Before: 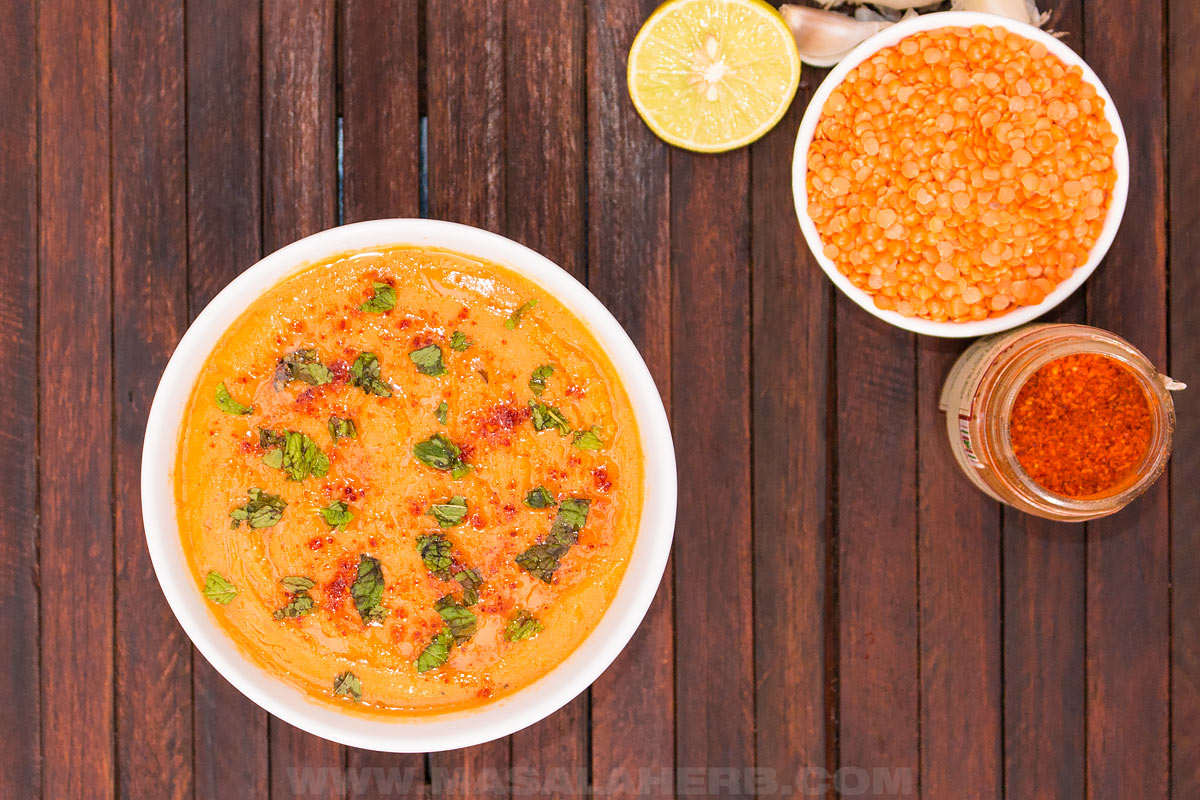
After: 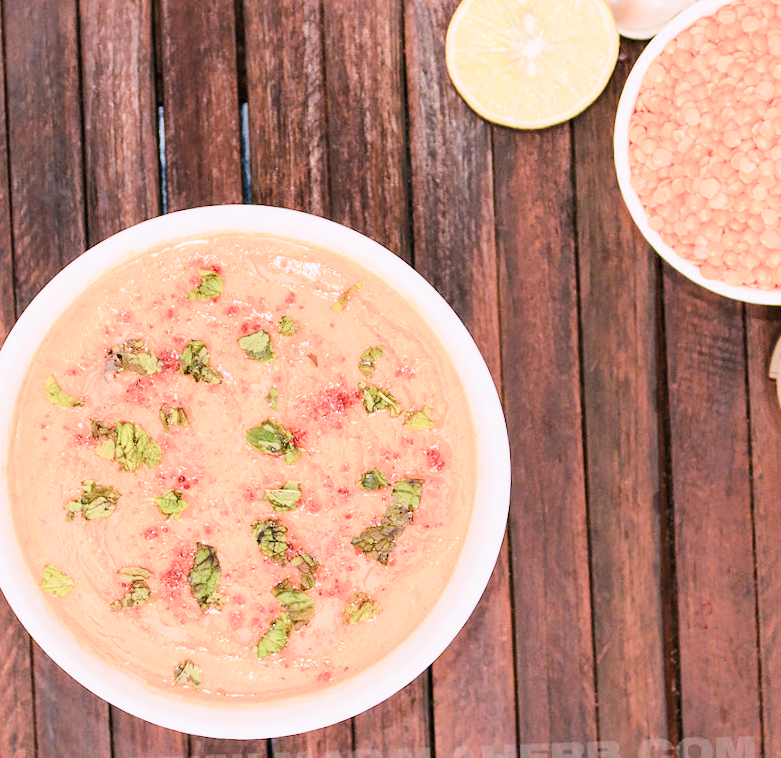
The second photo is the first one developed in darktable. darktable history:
rotate and perspective: rotation -2°, crop left 0.022, crop right 0.978, crop top 0.049, crop bottom 0.951
color balance rgb: shadows lift › chroma 2%, shadows lift › hue 135.47°, highlights gain › chroma 2%, highlights gain › hue 291.01°, global offset › luminance 0.5%, perceptual saturation grading › global saturation -10.8%, perceptual saturation grading › highlights -26.83%, perceptual saturation grading › shadows 21.25%, perceptual brilliance grading › highlights 17.77%, perceptual brilliance grading › mid-tones 31.71%, perceptual brilliance grading › shadows -31.01%, global vibrance 24.91%
crop and rotate: left 13.409%, right 19.924%
exposure: black level correction 0, exposure 1 EV, compensate exposure bias true, compensate highlight preservation false
filmic rgb: black relative exposure -7.32 EV, white relative exposure 5.09 EV, hardness 3.2
